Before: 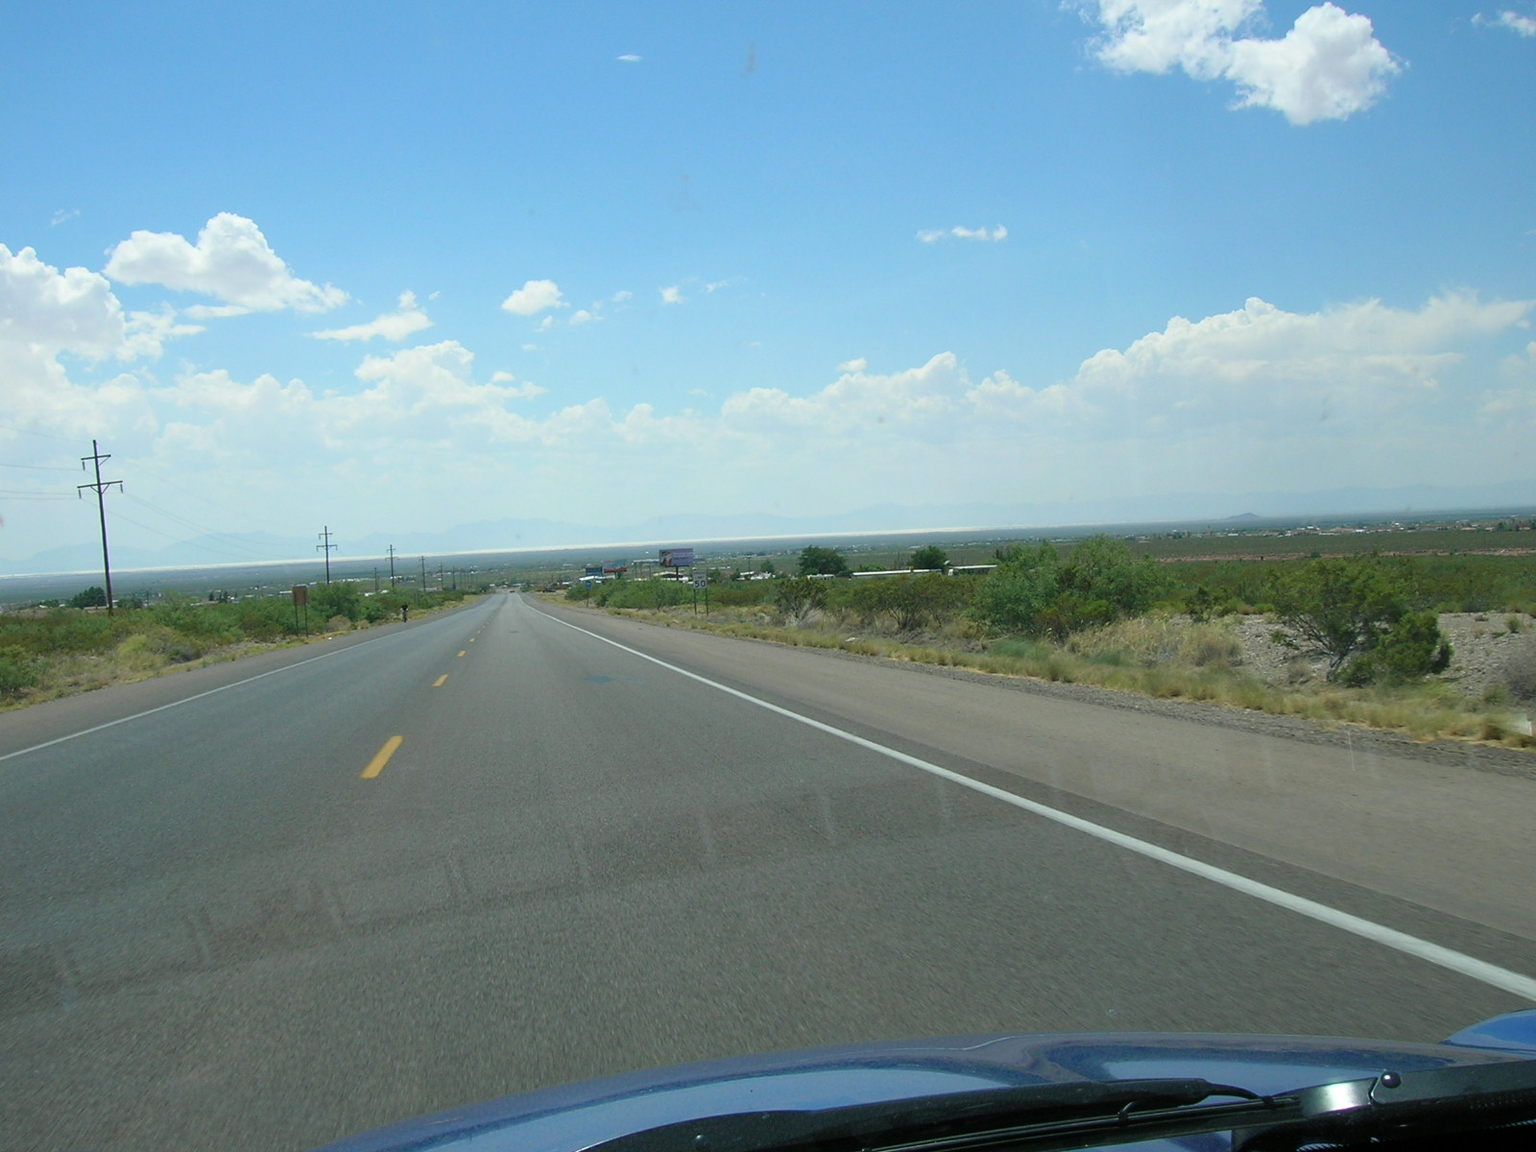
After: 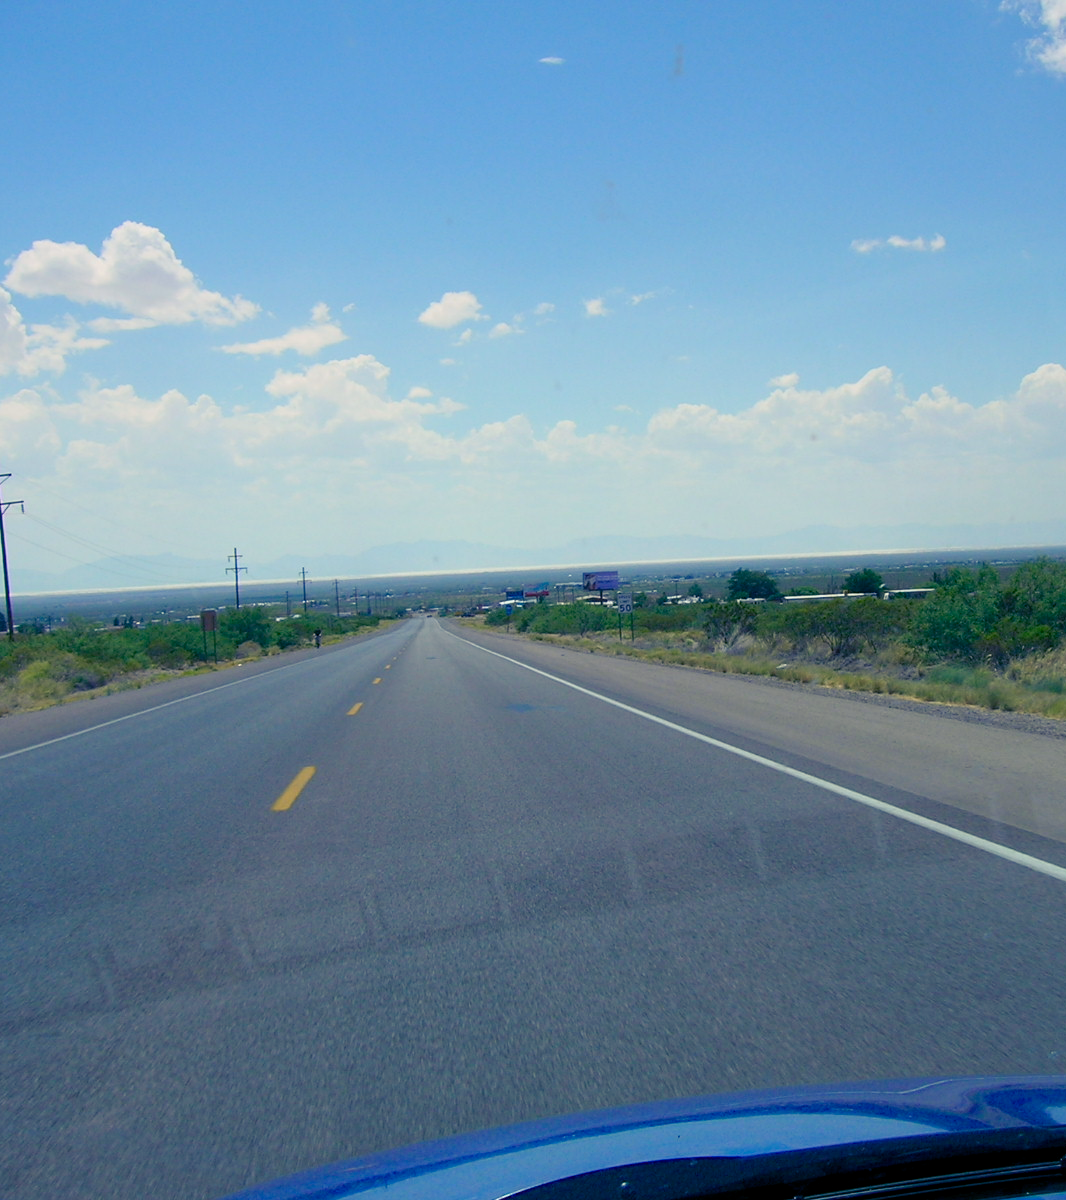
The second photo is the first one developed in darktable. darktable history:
graduated density: density 0.38 EV, hardness 21%, rotation -6.11°, saturation 32%
color balance rgb: shadows lift › luminance -28.76%, shadows lift › chroma 15%, shadows lift › hue 270°, power › chroma 1%, power › hue 255°, highlights gain › luminance 7.14%, highlights gain › chroma 2%, highlights gain › hue 90°, global offset › luminance -0.29%, global offset › hue 260°, perceptual saturation grading › global saturation 20%, perceptual saturation grading › highlights -13.92%, perceptual saturation grading › shadows 50%
exposure: exposure -0.072 EV, compensate highlight preservation false
crop and rotate: left 6.617%, right 26.717%
